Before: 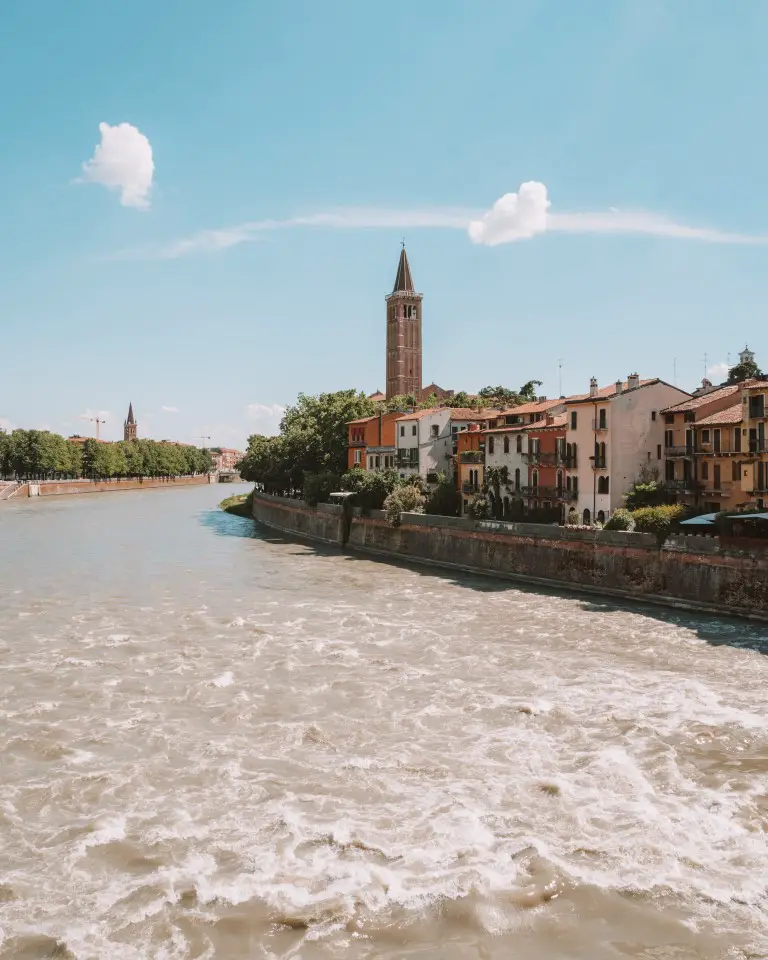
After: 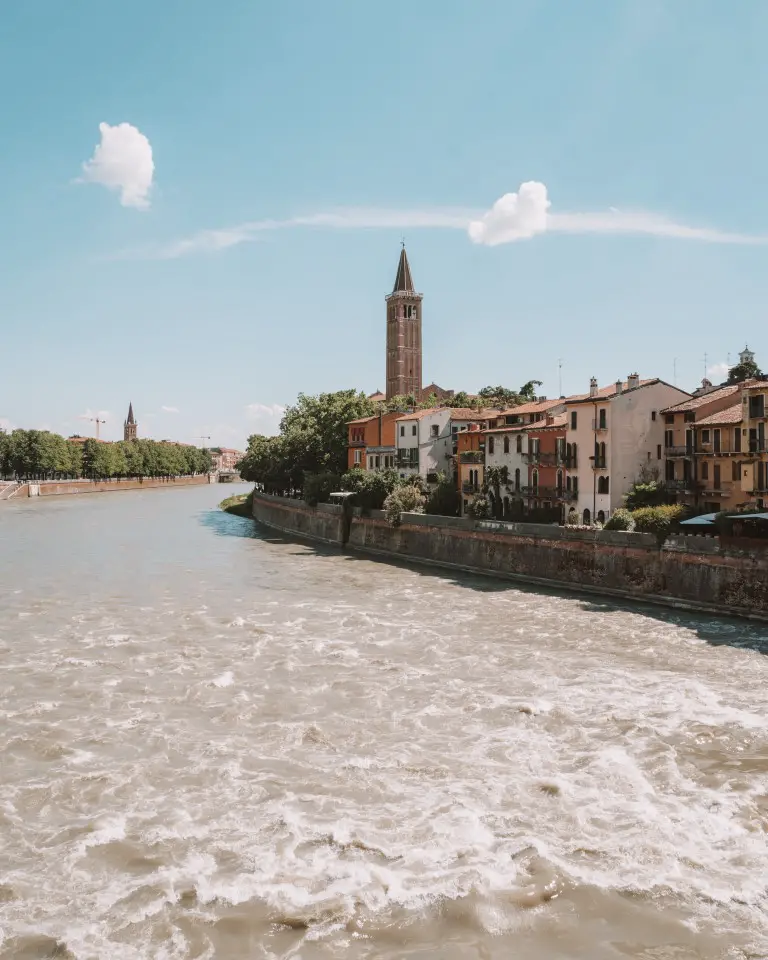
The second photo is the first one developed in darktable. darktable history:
base curve: exposure shift 0, preserve colors none
color contrast: green-magenta contrast 0.84, blue-yellow contrast 0.86
